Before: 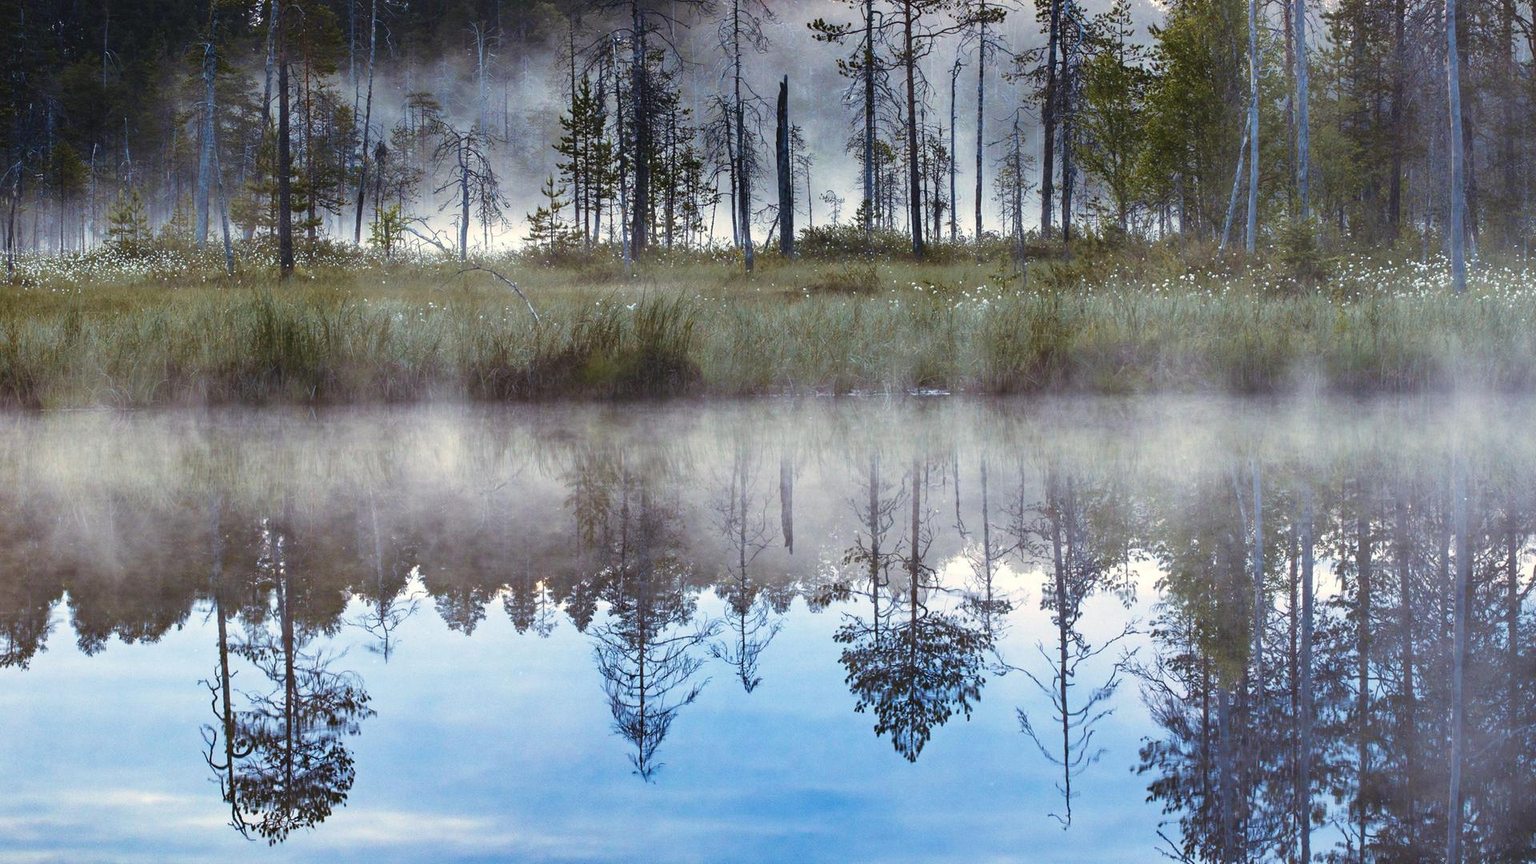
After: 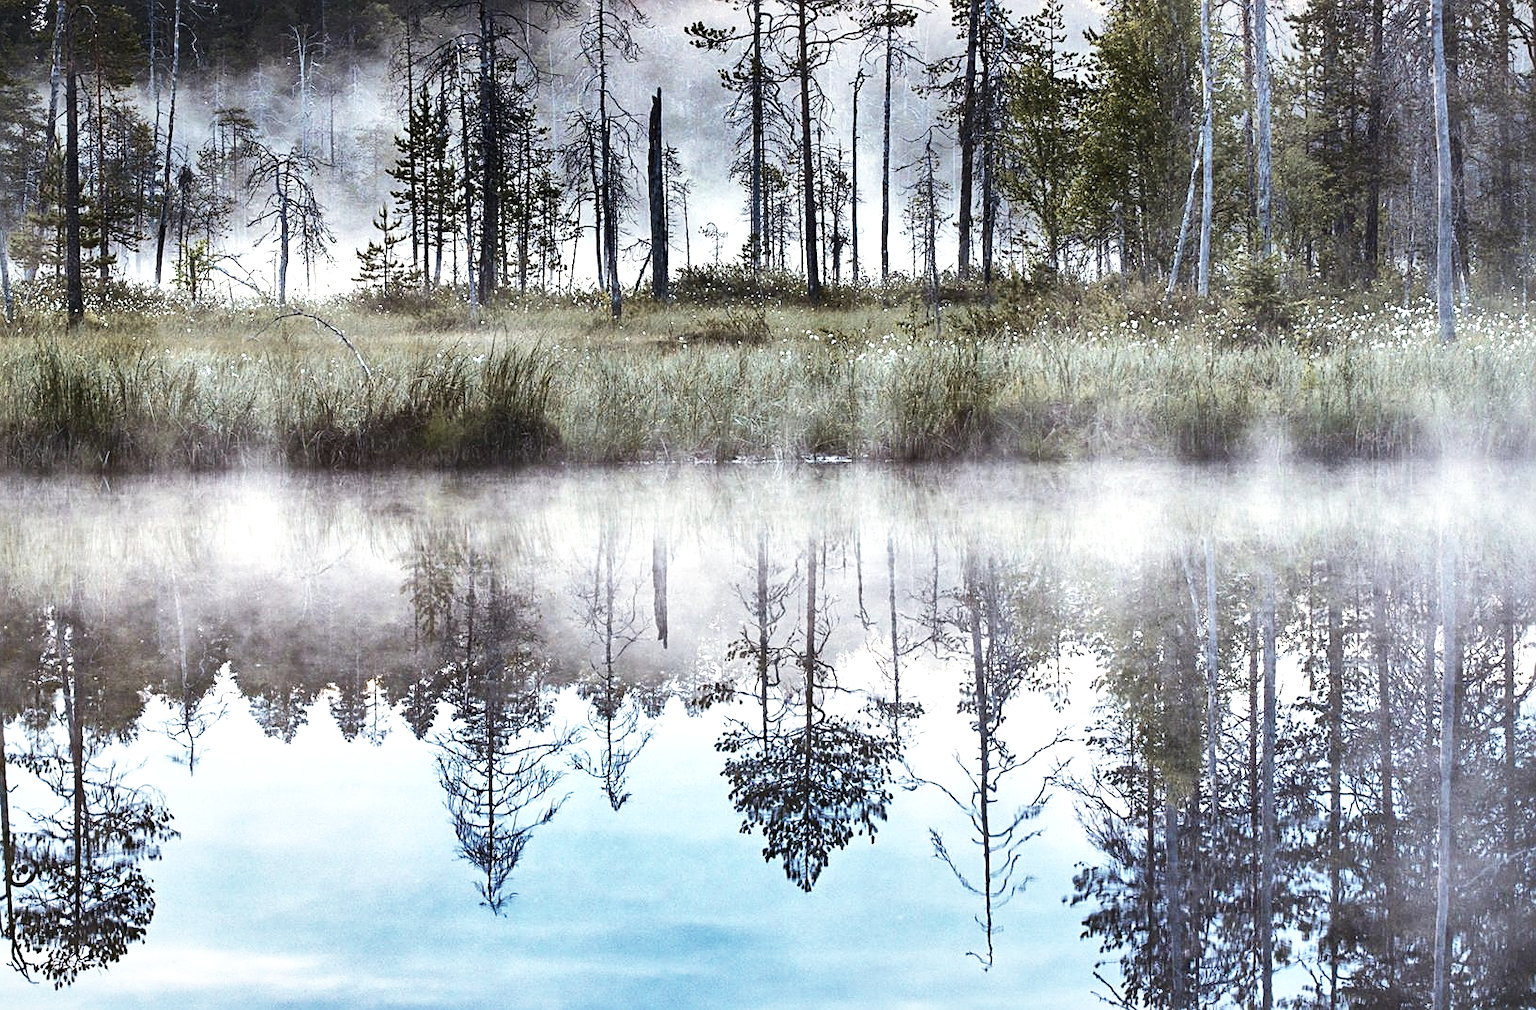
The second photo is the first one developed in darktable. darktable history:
contrast brightness saturation: contrast 0.096, saturation -0.374
color balance rgb: linear chroma grading › shadows -8.425%, linear chroma grading › global chroma 9.835%, perceptual saturation grading › global saturation 0.836%, perceptual brilliance grading › highlights 6.895%, perceptual brilliance grading › mid-tones 15.968%, perceptual brilliance grading › shadows -5.484%, global vibrance 14.714%
crop and rotate: left 14.51%
sharpen: on, module defaults
local contrast: mode bilateral grid, contrast 26, coarseness 61, detail 151%, midtone range 0.2
base curve: curves: ch0 [(0, 0) (0.579, 0.807) (1, 1)], preserve colors none
color zones: mix -137.08%
